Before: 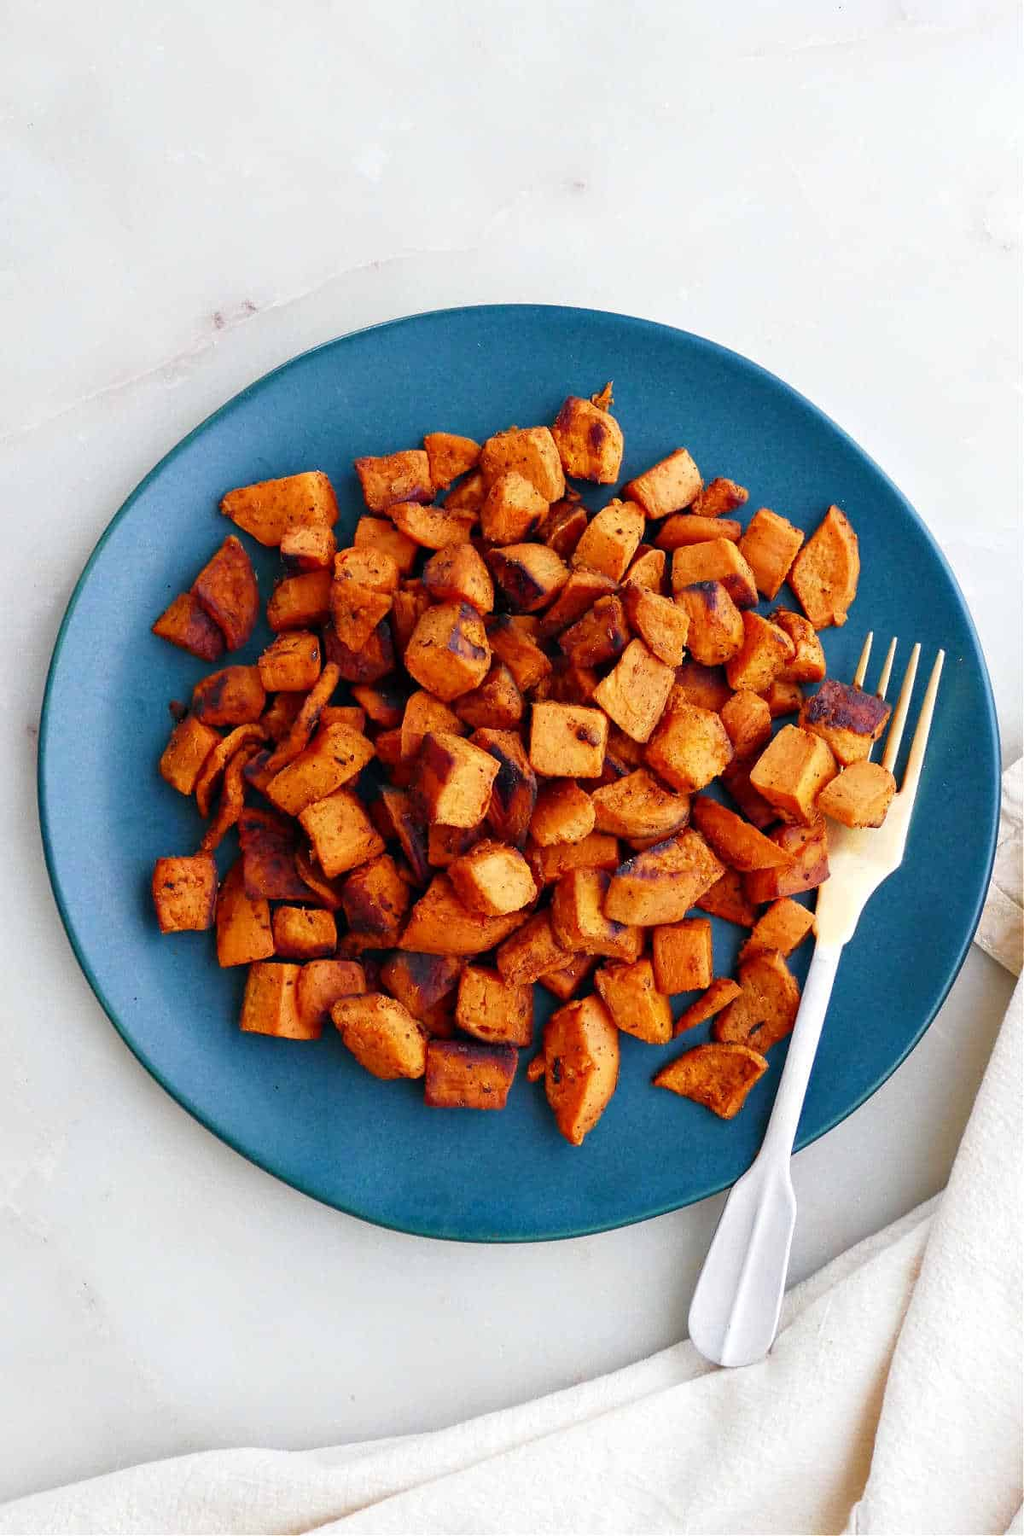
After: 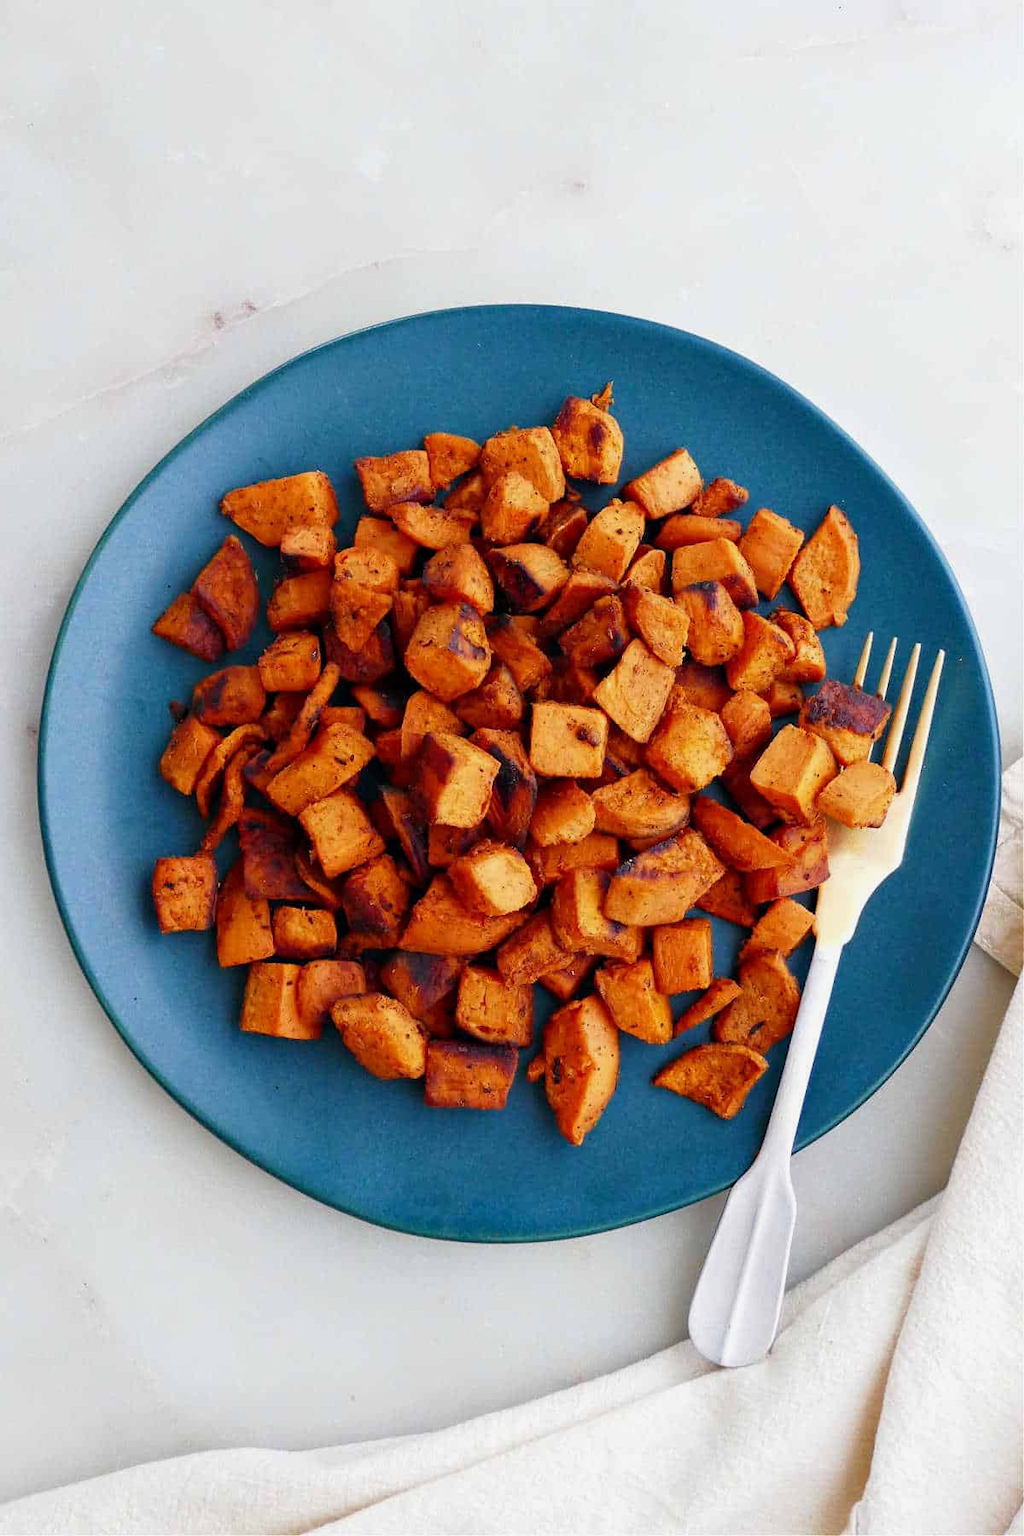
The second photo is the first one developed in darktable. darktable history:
exposure: black level correction 0.001, exposure -0.125 EV, compensate exposure bias true, compensate highlight preservation false
